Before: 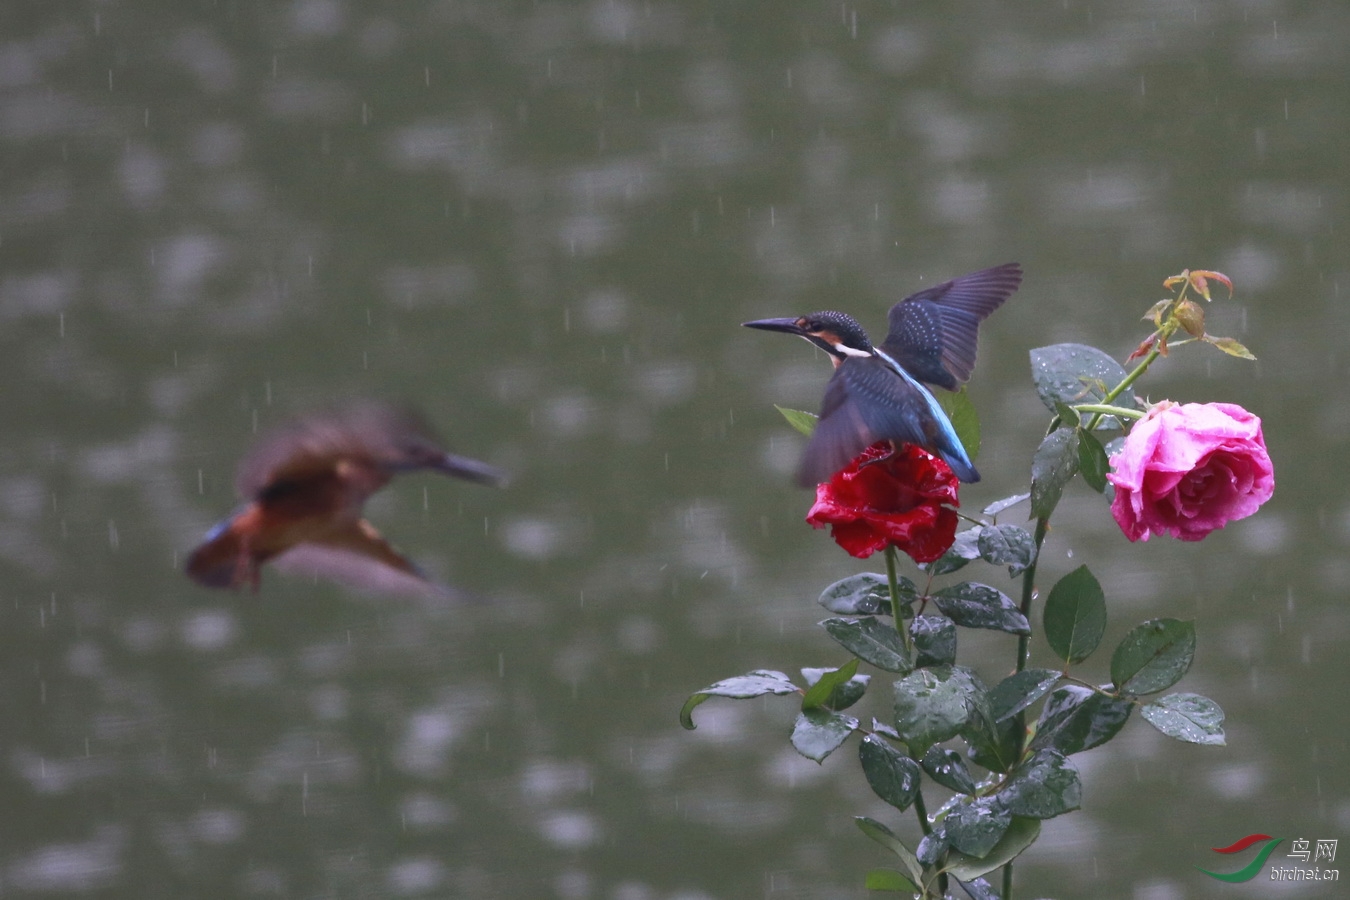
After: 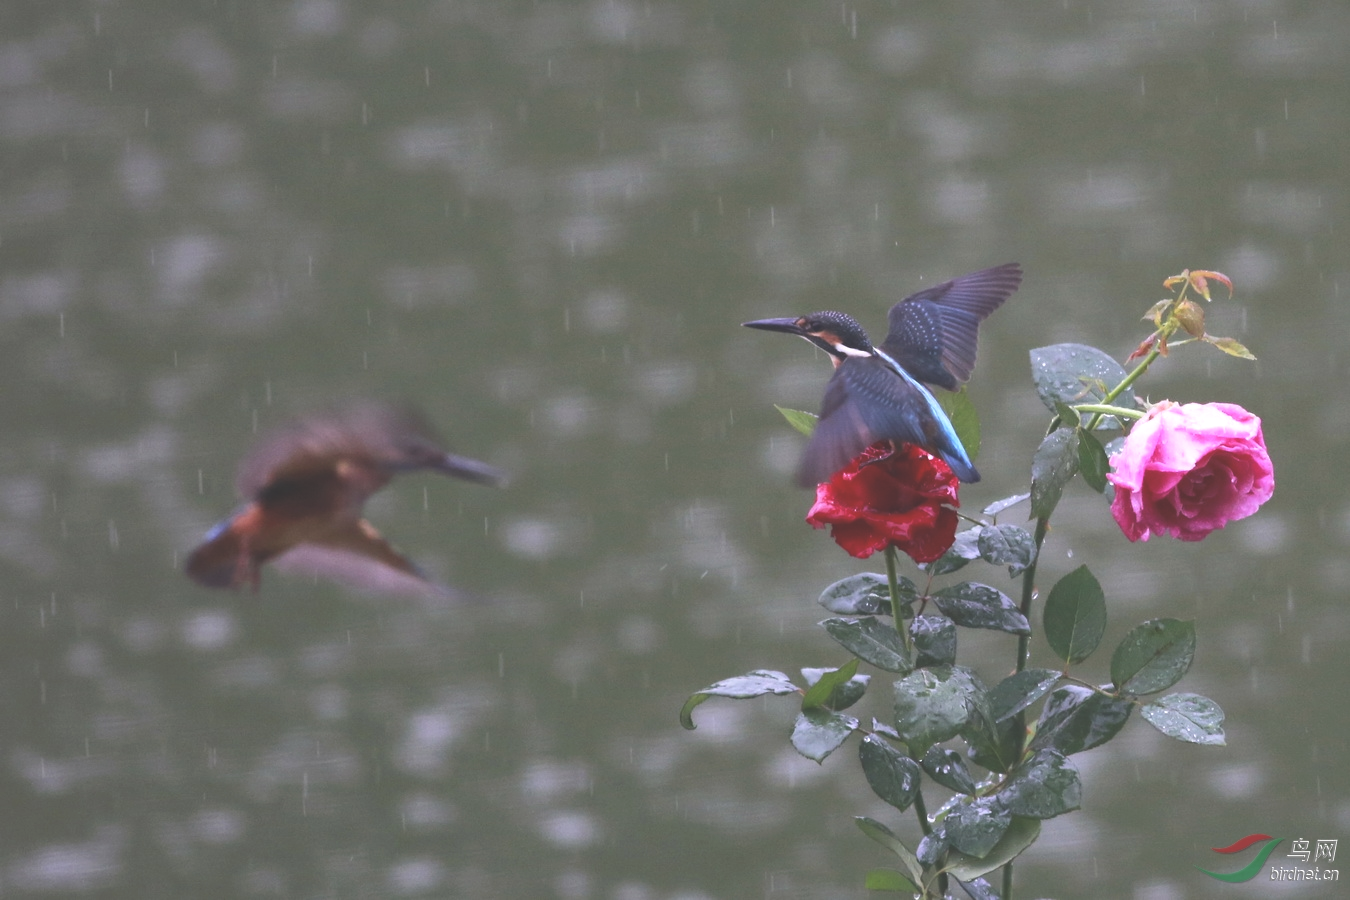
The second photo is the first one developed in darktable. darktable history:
color balance: on, module defaults
rgb levels: levels [[0.01, 0.419, 0.839], [0, 0.5, 1], [0, 0.5, 1]]
exposure: black level correction -0.03, compensate highlight preservation false
